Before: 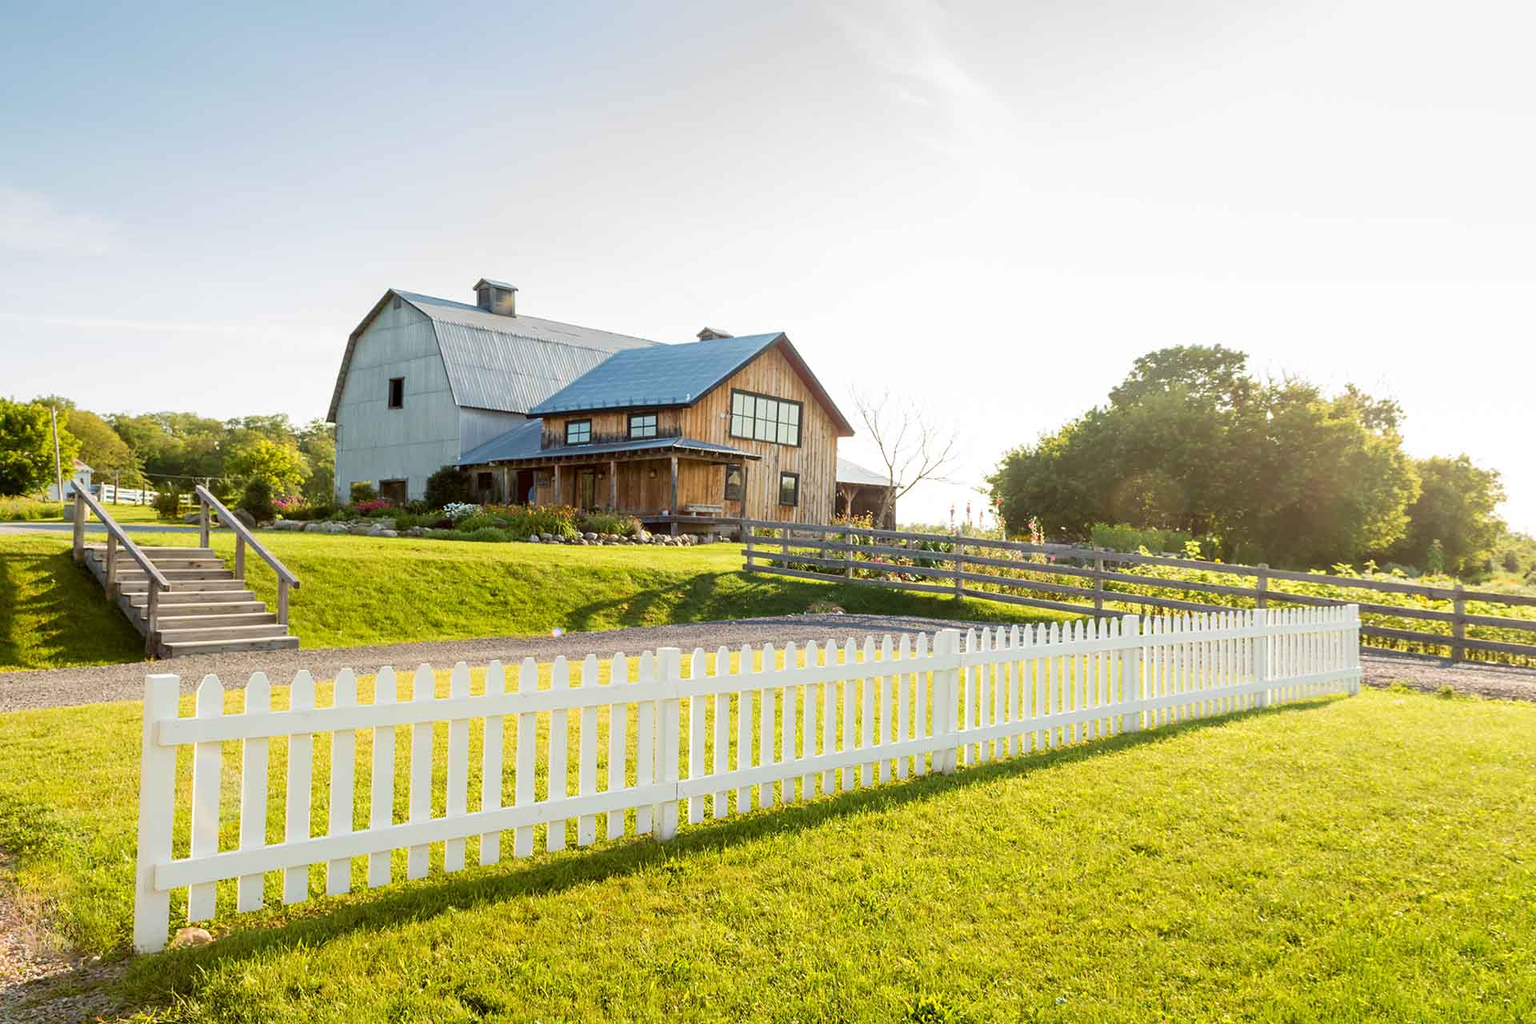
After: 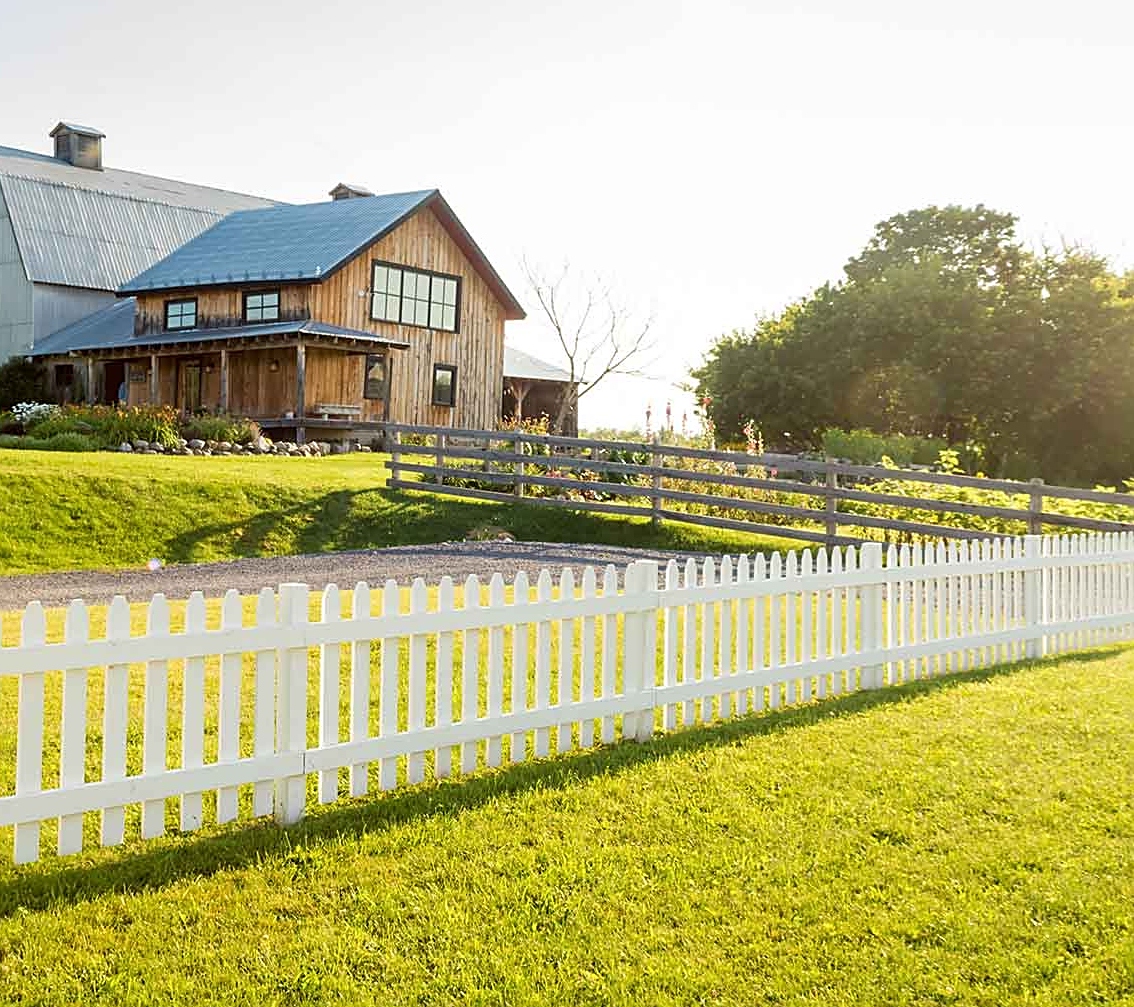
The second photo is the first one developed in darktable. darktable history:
crop and rotate: left 28.256%, top 17.734%, right 12.656%, bottom 3.573%
sharpen: on, module defaults
white balance: emerald 1
